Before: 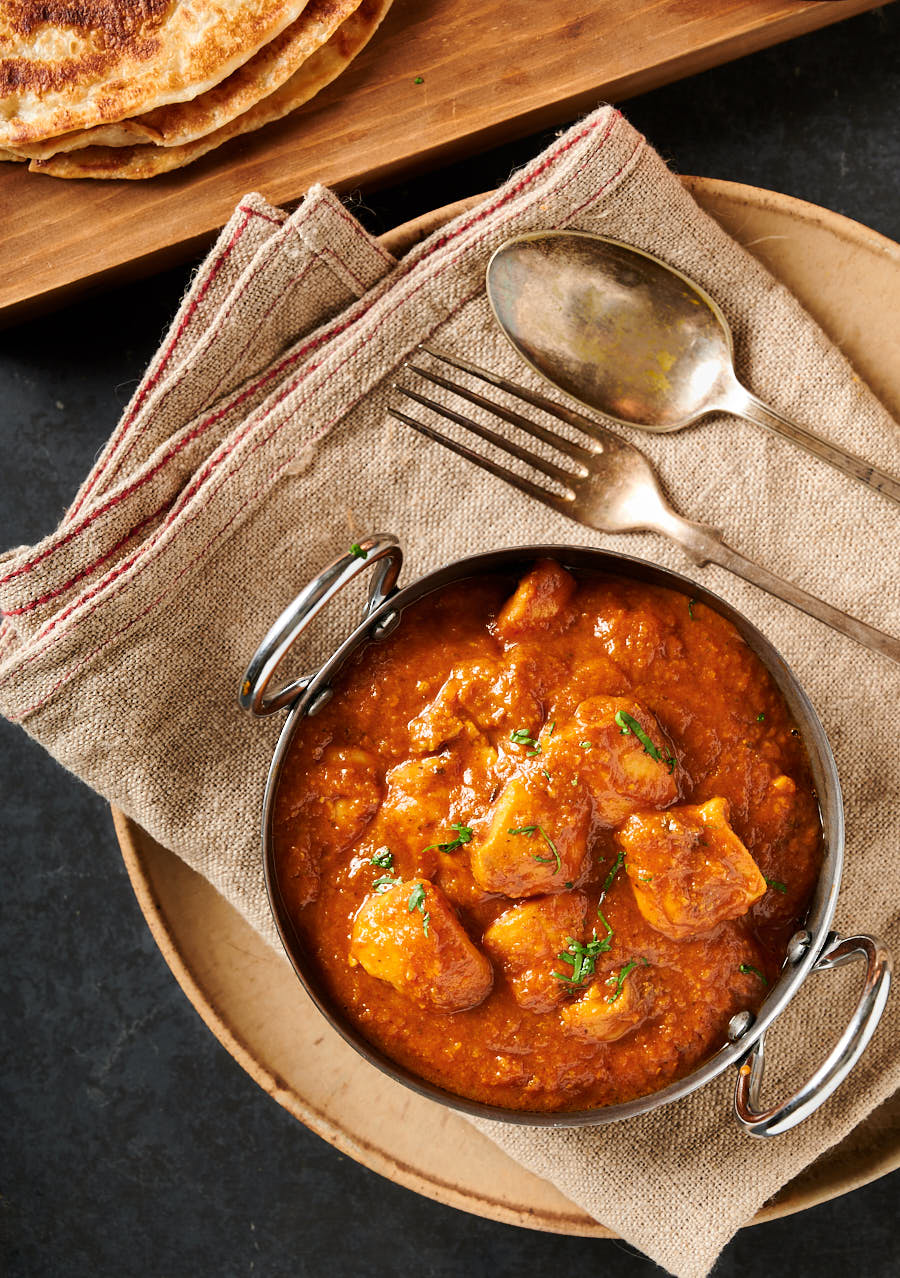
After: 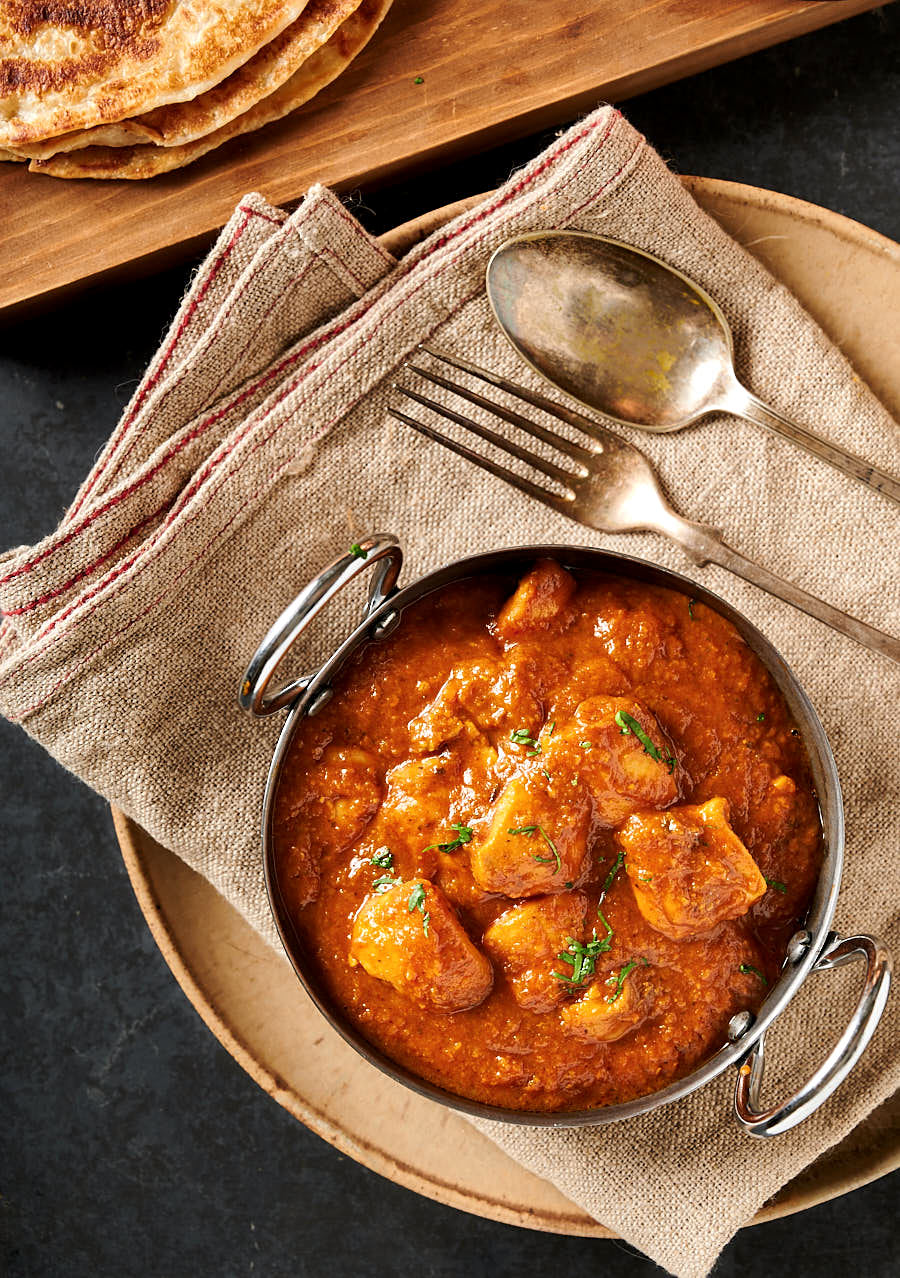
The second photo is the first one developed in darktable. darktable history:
local contrast: highlights 104%, shadows 101%, detail 120%, midtone range 0.2
sharpen: amount 0.203
